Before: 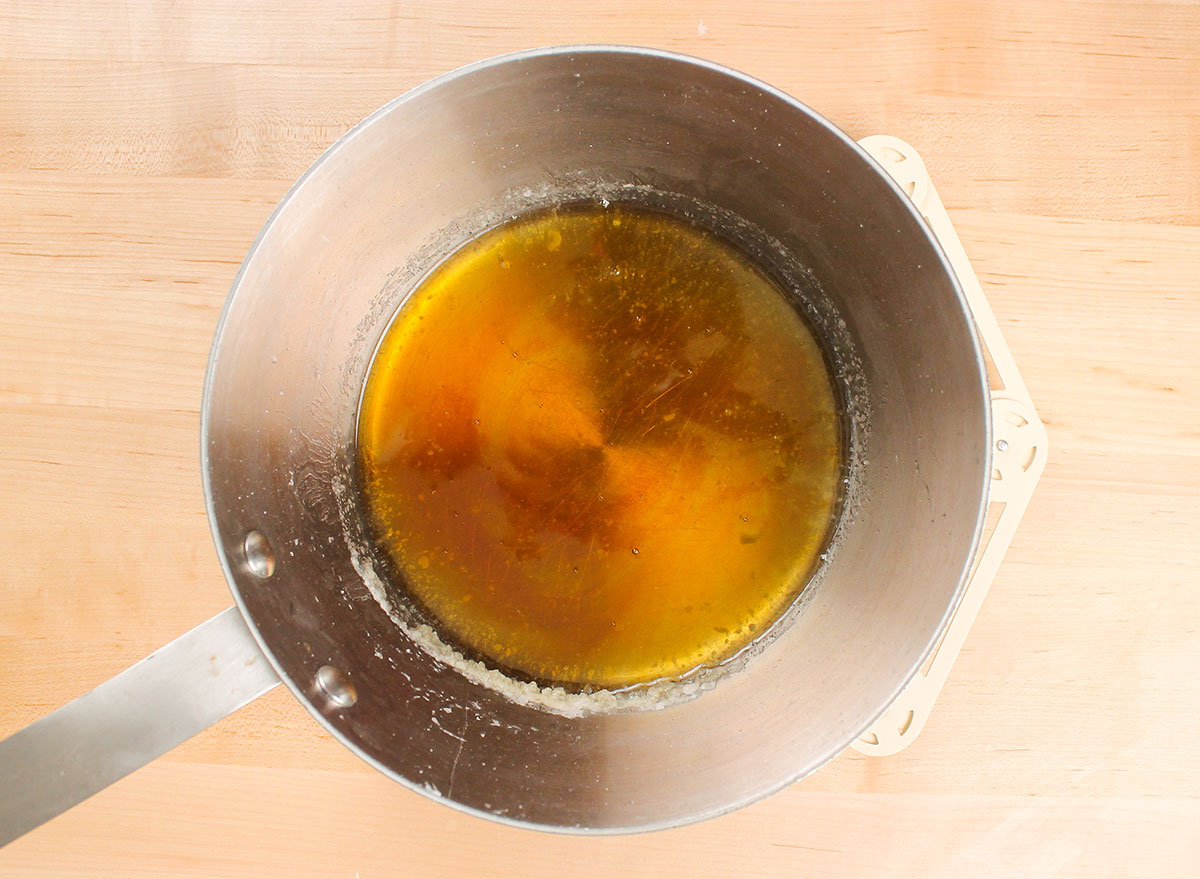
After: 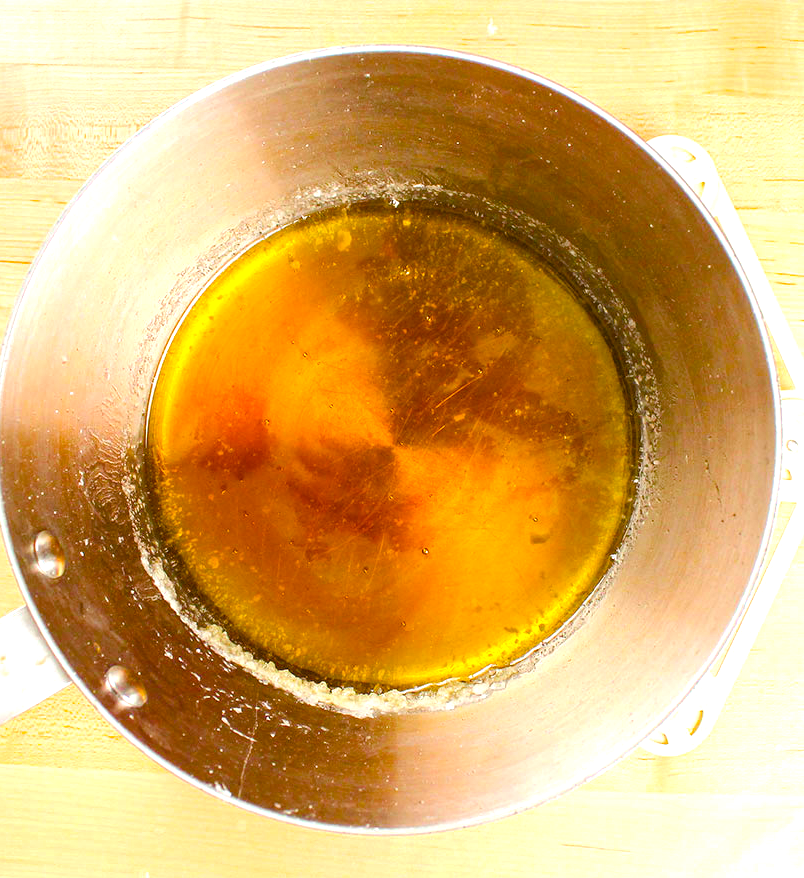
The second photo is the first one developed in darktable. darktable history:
crop and rotate: left 17.517%, right 15.408%
local contrast: on, module defaults
color balance rgb: perceptual saturation grading › global saturation 20%, perceptual saturation grading › highlights -13.993%, perceptual saturation grading › shadows 49.438%, global vibrance 50.723%
haze removal: compatibility mode true
exposure: exposure 0.649 EV, compensate exposure bias true, compensate highlight preservation false
